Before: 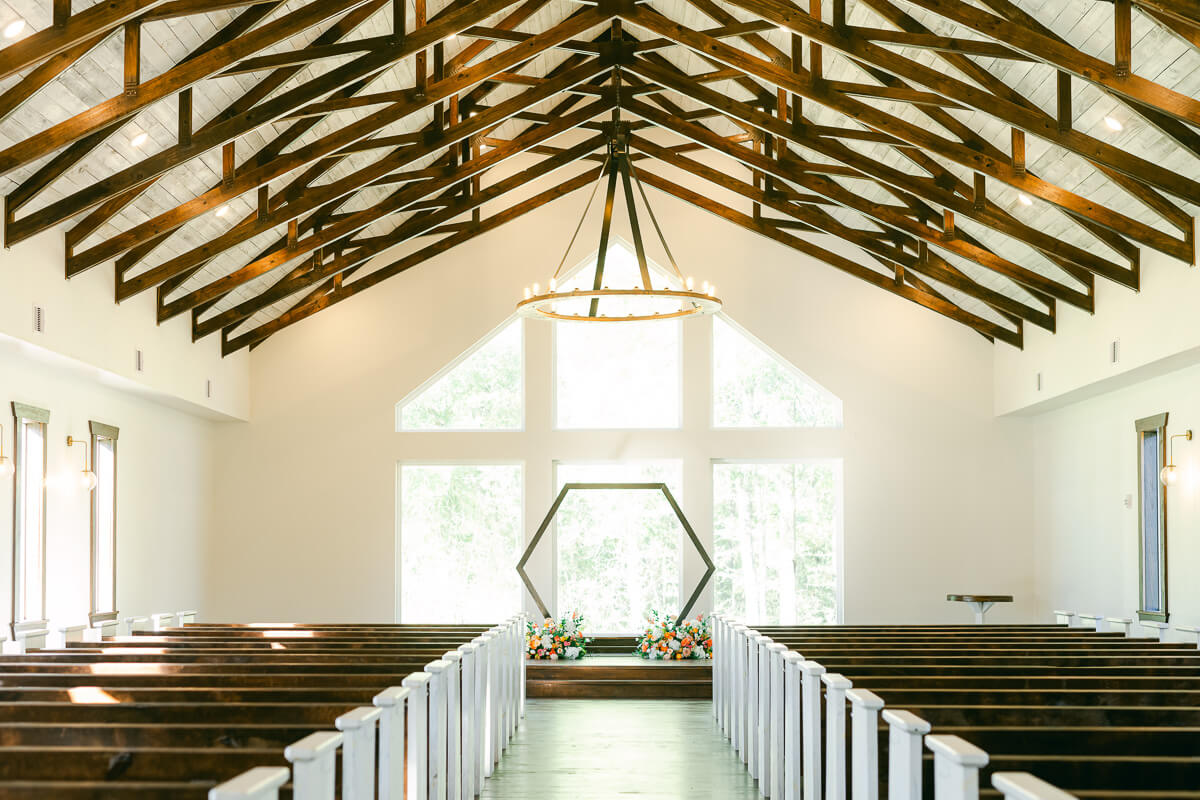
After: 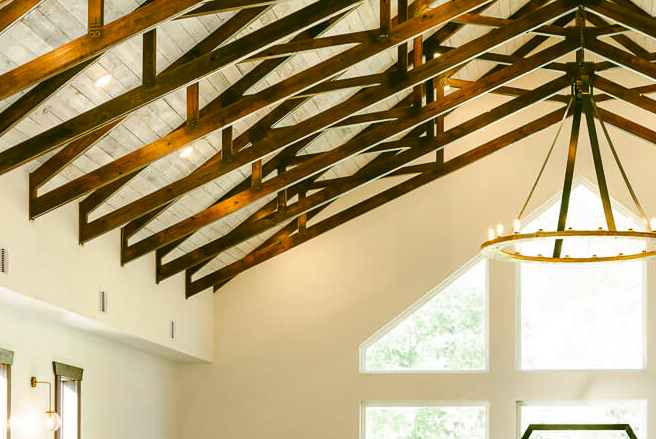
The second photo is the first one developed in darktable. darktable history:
crop and rotate: left 3.047%, top 7.509%, right 42.236%, bottom 37.598%
shadows and highlights: low approximation 0.01, soften with gaussian
color balance rgb: perceptual saturation grading › global saturation 25%, global vibrance 10%
